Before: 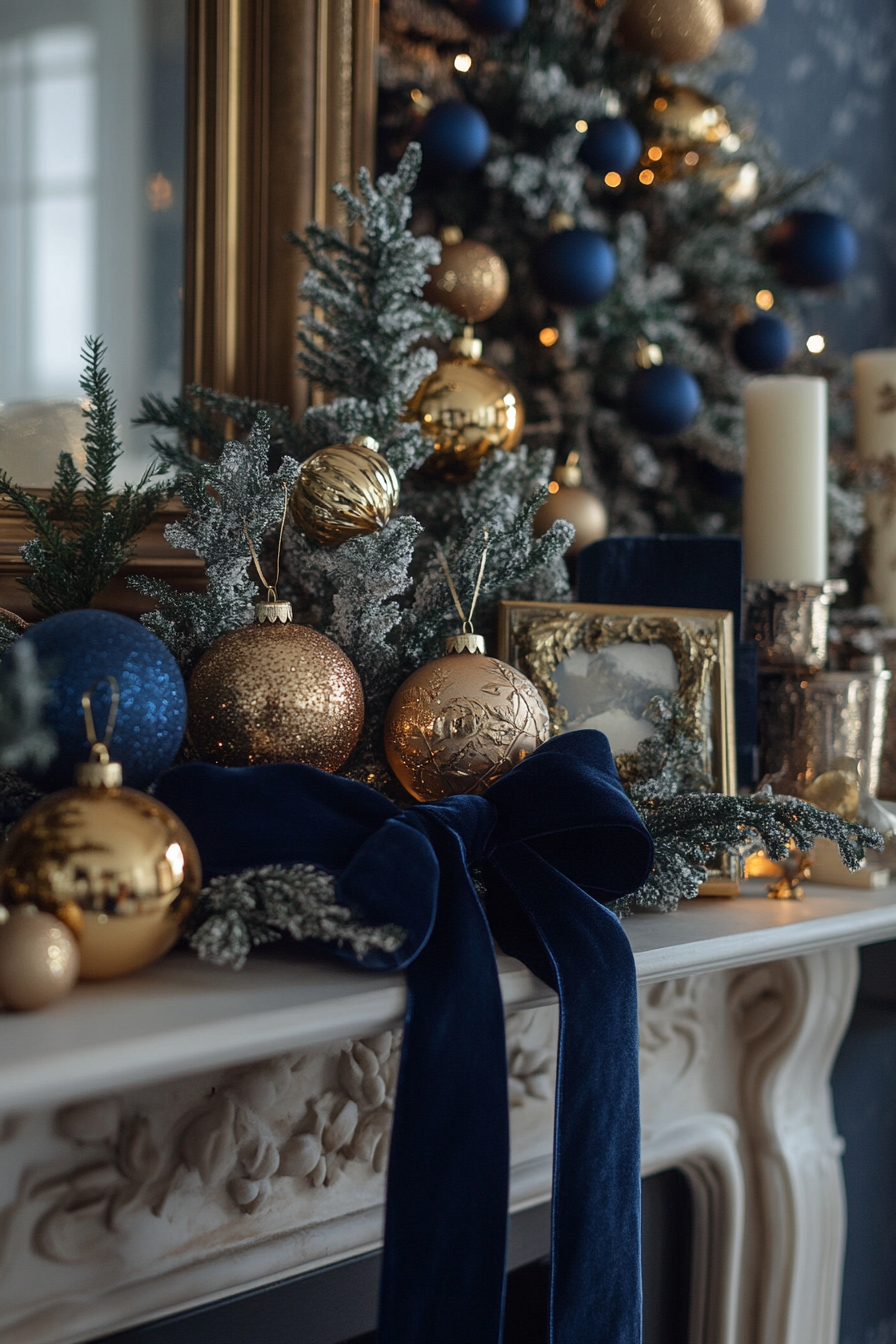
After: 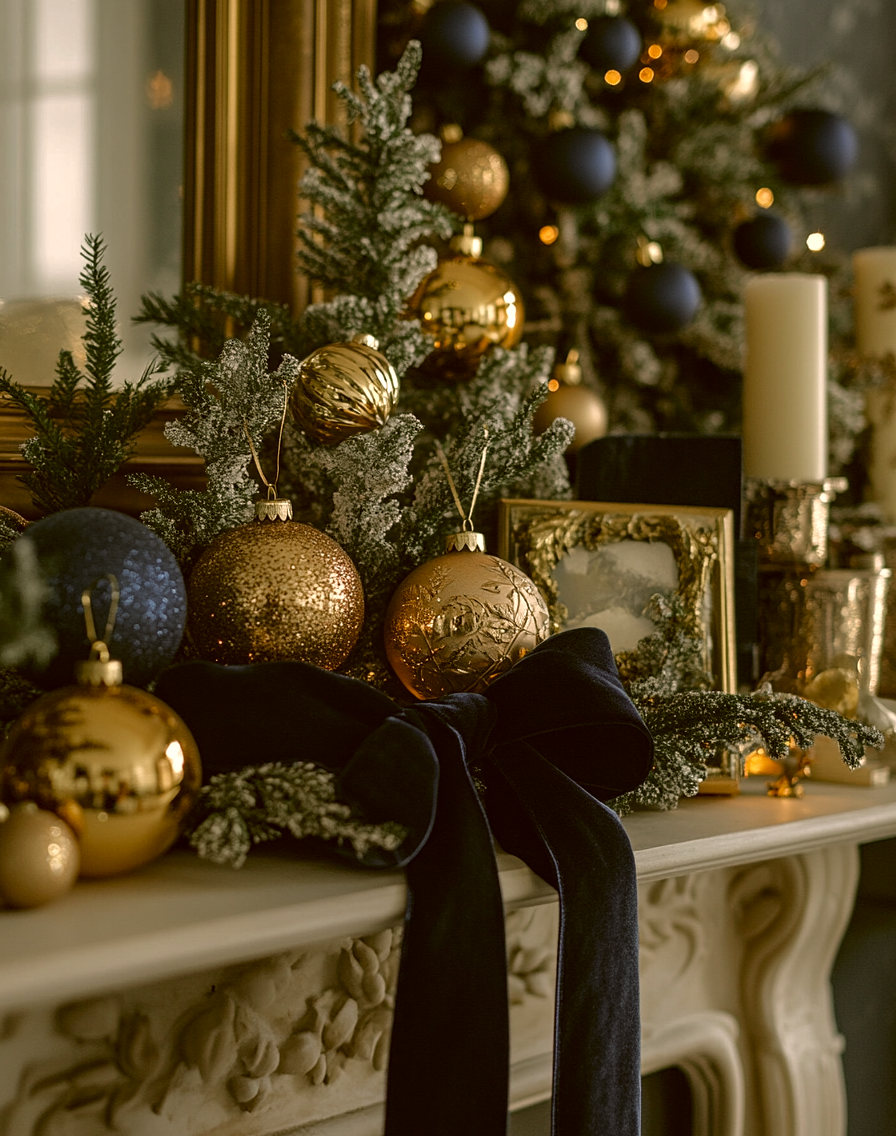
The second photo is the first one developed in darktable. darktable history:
tone equalizer: -8 EV -0.001 EV, -7 EV 0.002 EV, -6 EV -0.002 EV, -5 EV -0.003 EV, -4 EV -0.057 EV, -3 EV -0.196 EV, -2 EV -0.238 EV, -1 EV 0.084 EV, +0 EV 0.322 EV, edges refinement/feathering 500, mask exposure compensation -1.57 EV, preserve details no
crop: top 7.601%, bottom 7.835%
color correction: highlights a* 8.7, highlights b* 15.3, shadows a* -0.494, shadows b* 26.79
contrast equalizer: y [[0.502, 0.505, 0.512, 0.529, 0.564, 0.588], [0.5 ×6], [0.502, 0.505, 0.512, 0.529, 0.564, 0.588], [0, 0.001, 0.001, 0.004, 0.008, 0.011], [0, 0.001, 0.001, 0.004, 0.008, 0.011]]
